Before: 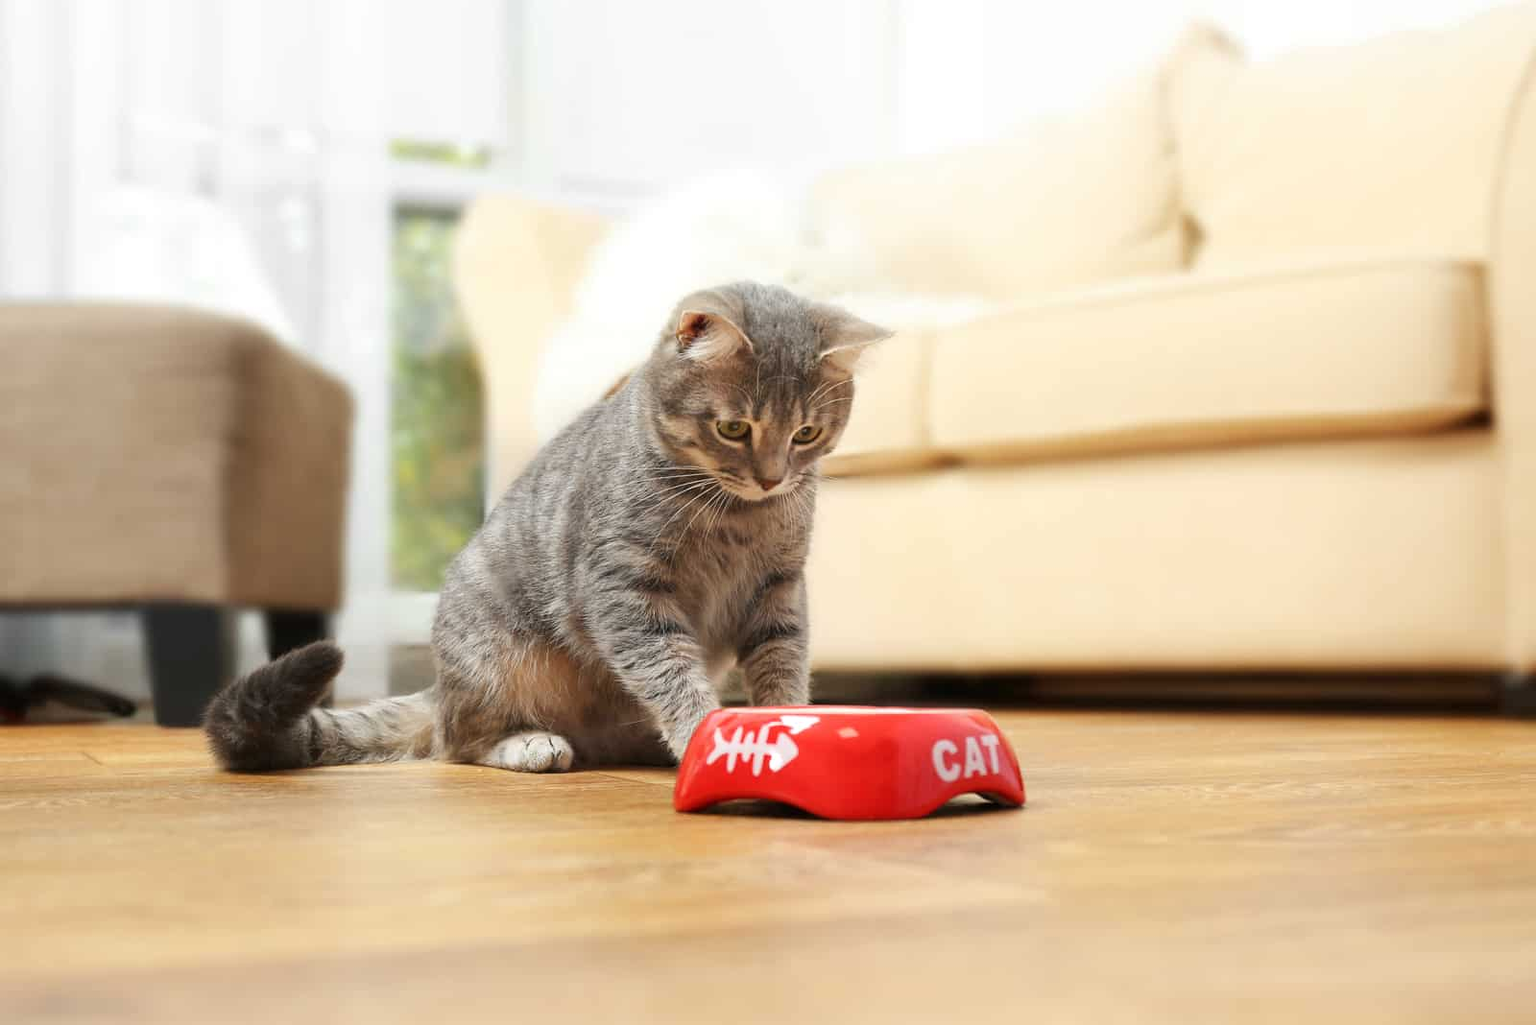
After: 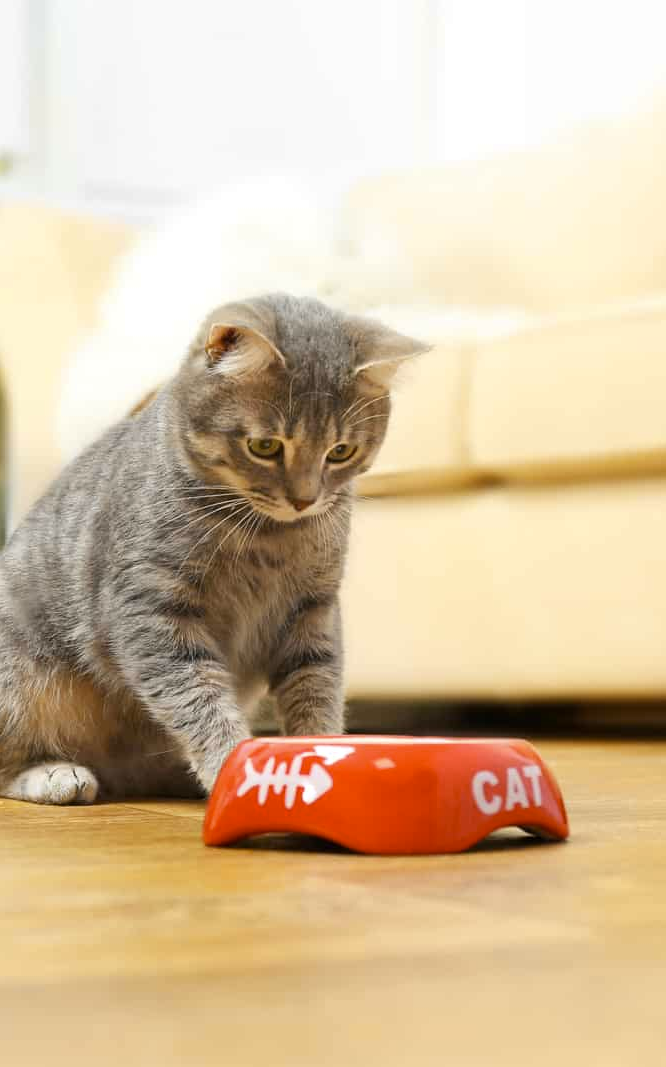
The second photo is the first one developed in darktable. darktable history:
color contrast: green-magenta contrast 0.85, blue-yellow contrast 1.25, unbound 0
crop: left 31.229%, right 27.105%
